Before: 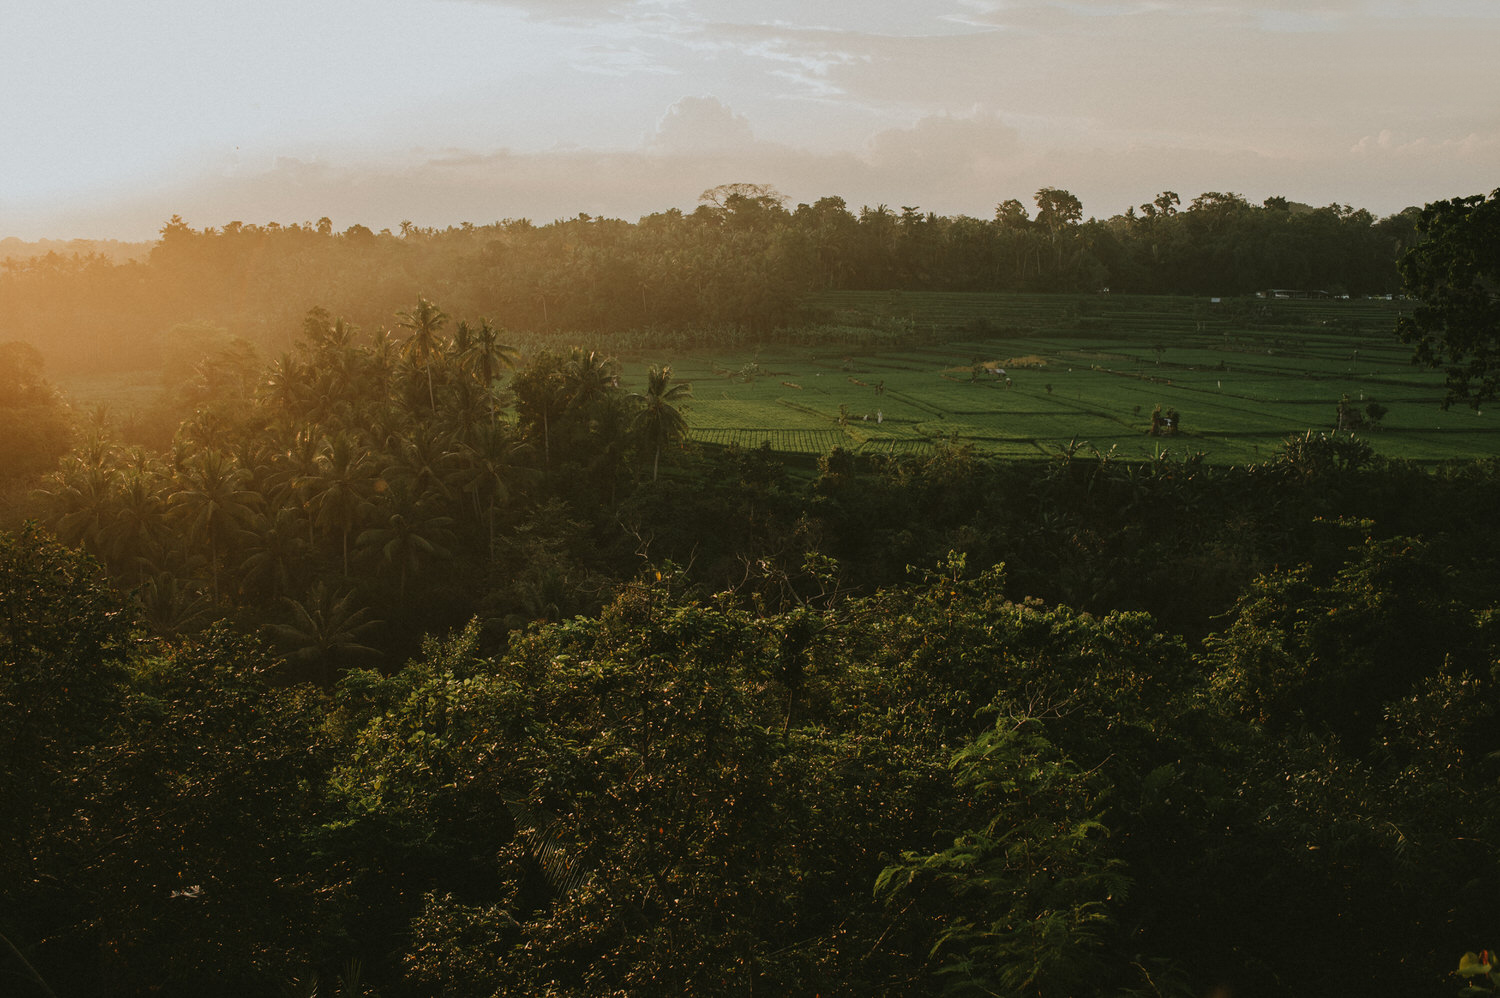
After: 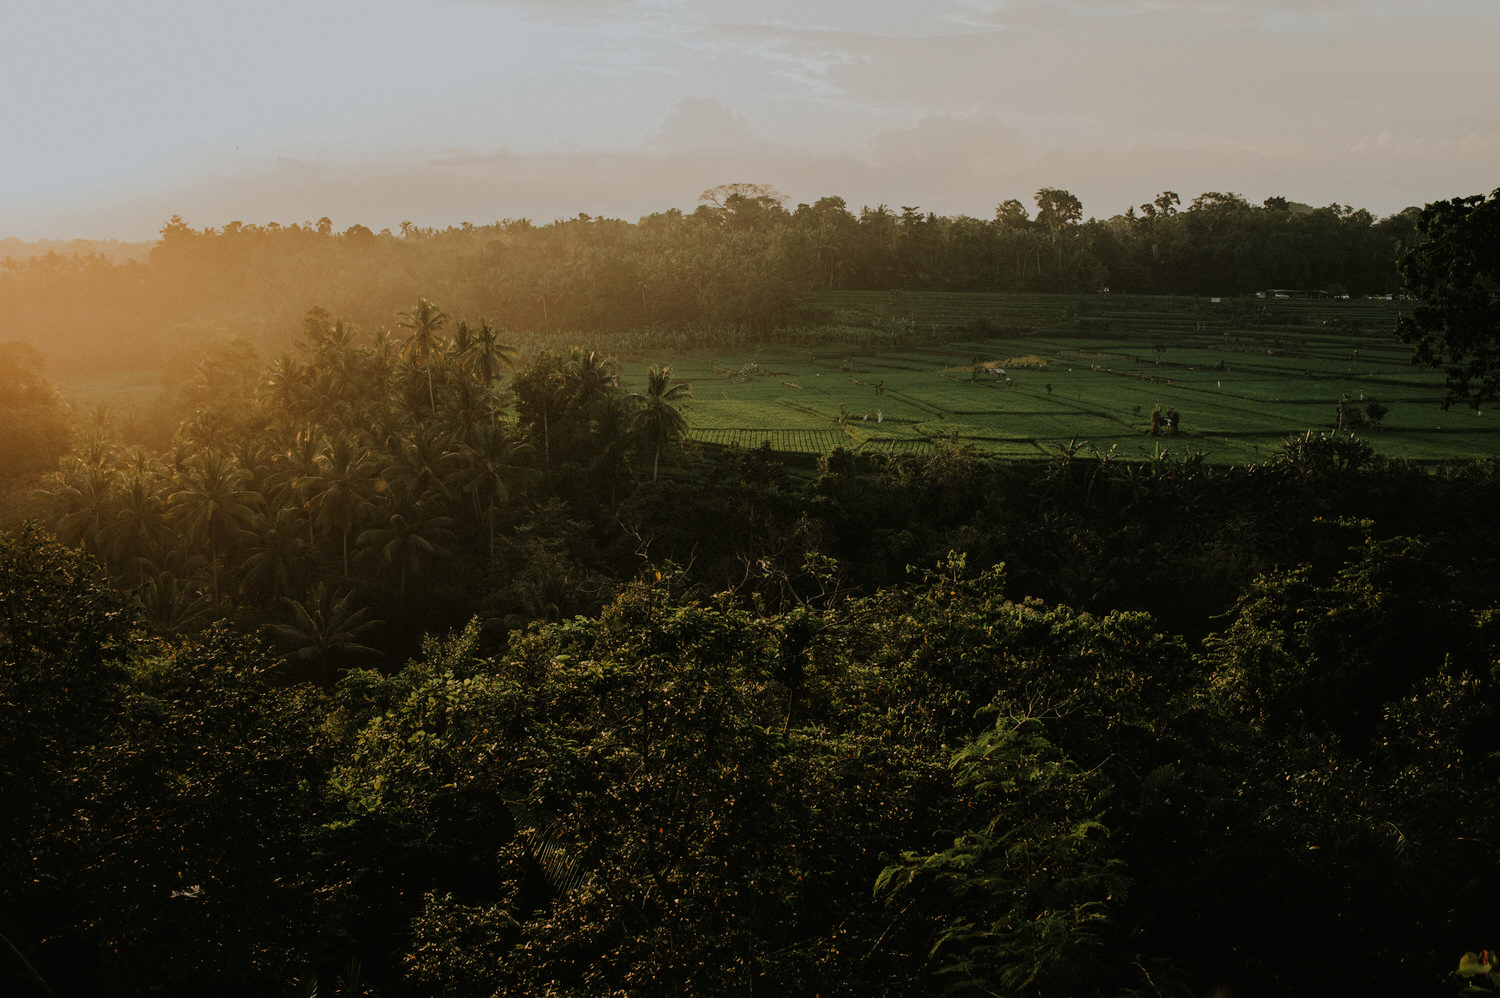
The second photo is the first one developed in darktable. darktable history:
filmic rgb: black relative exposure -7.65 EV, white relative exposure 4.56 EV, threshold 2.96 EV, hardness 3.61, enable highlight reconstruction true
